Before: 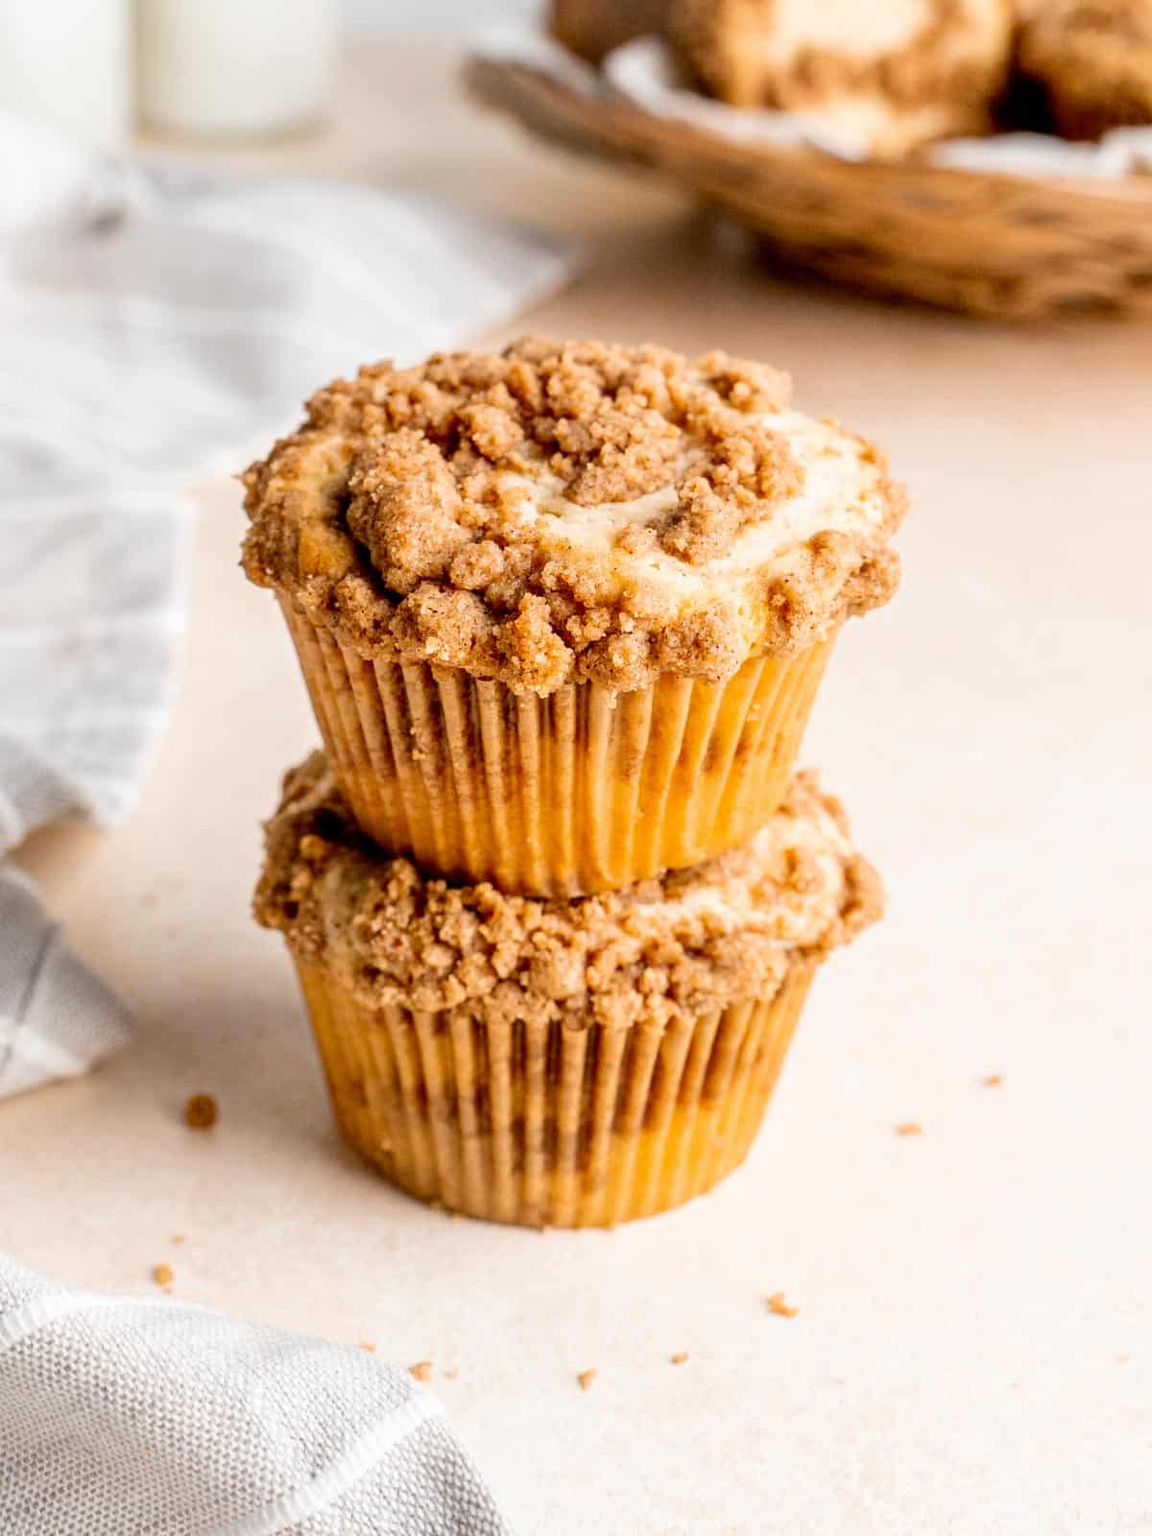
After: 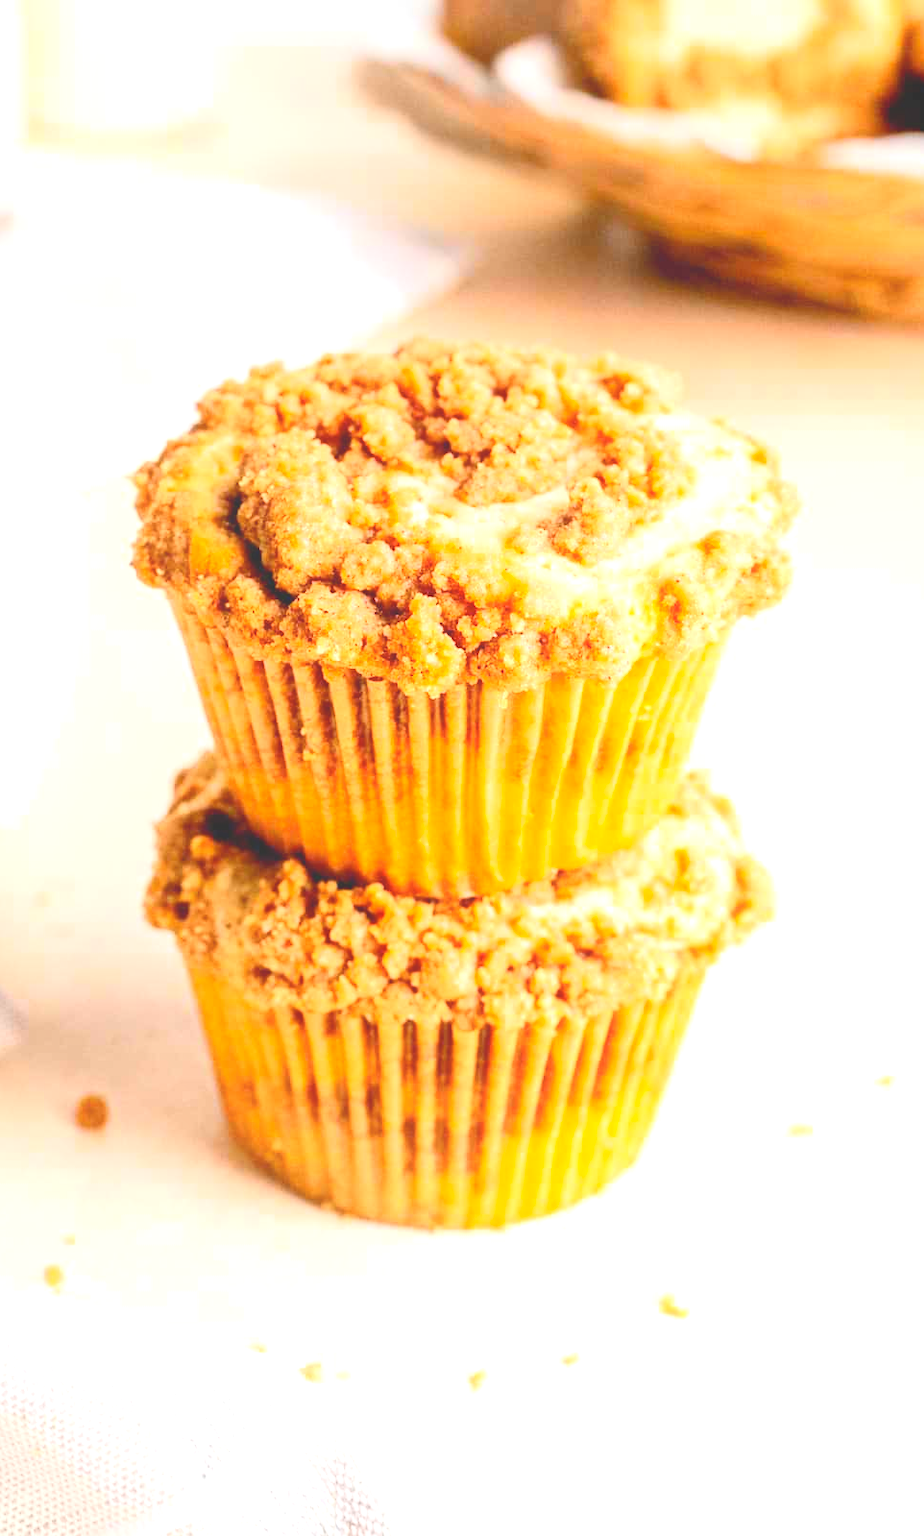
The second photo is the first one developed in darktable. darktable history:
crop and rotate: left 9.565%, right 10.217%
local contrast: detail 69%
contrast brightness saturation: contrast 0.198, brightness 0.168, saturation 0.218
exposure: black level correction 0, exposure 0.896 EV, compensate exposure bias true, compensate highlight preservation false
